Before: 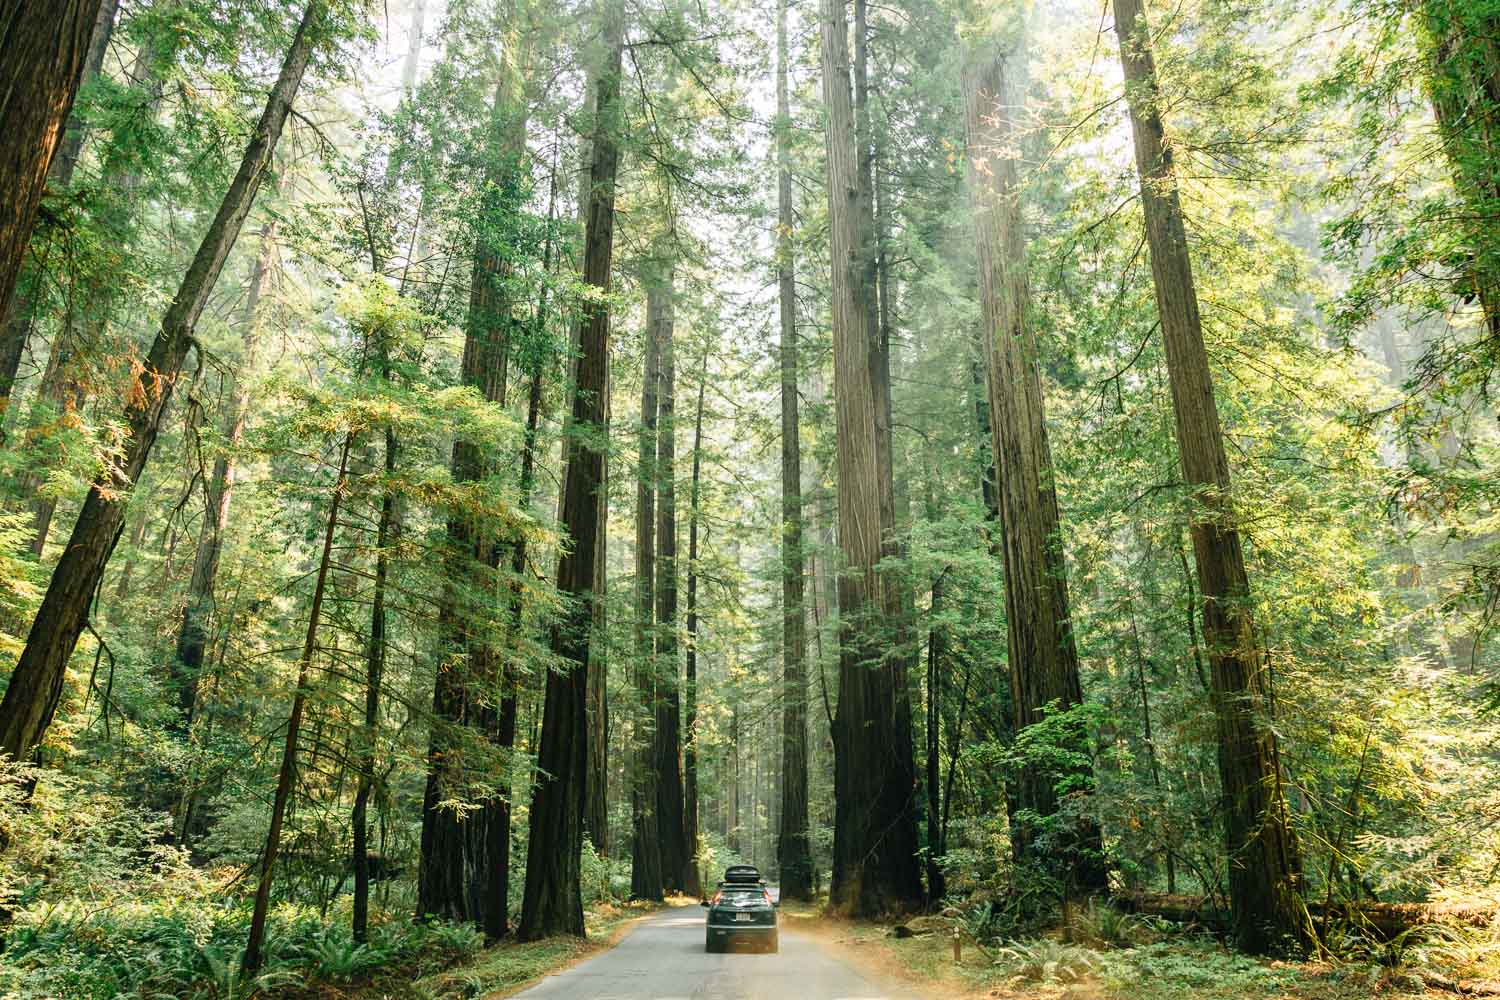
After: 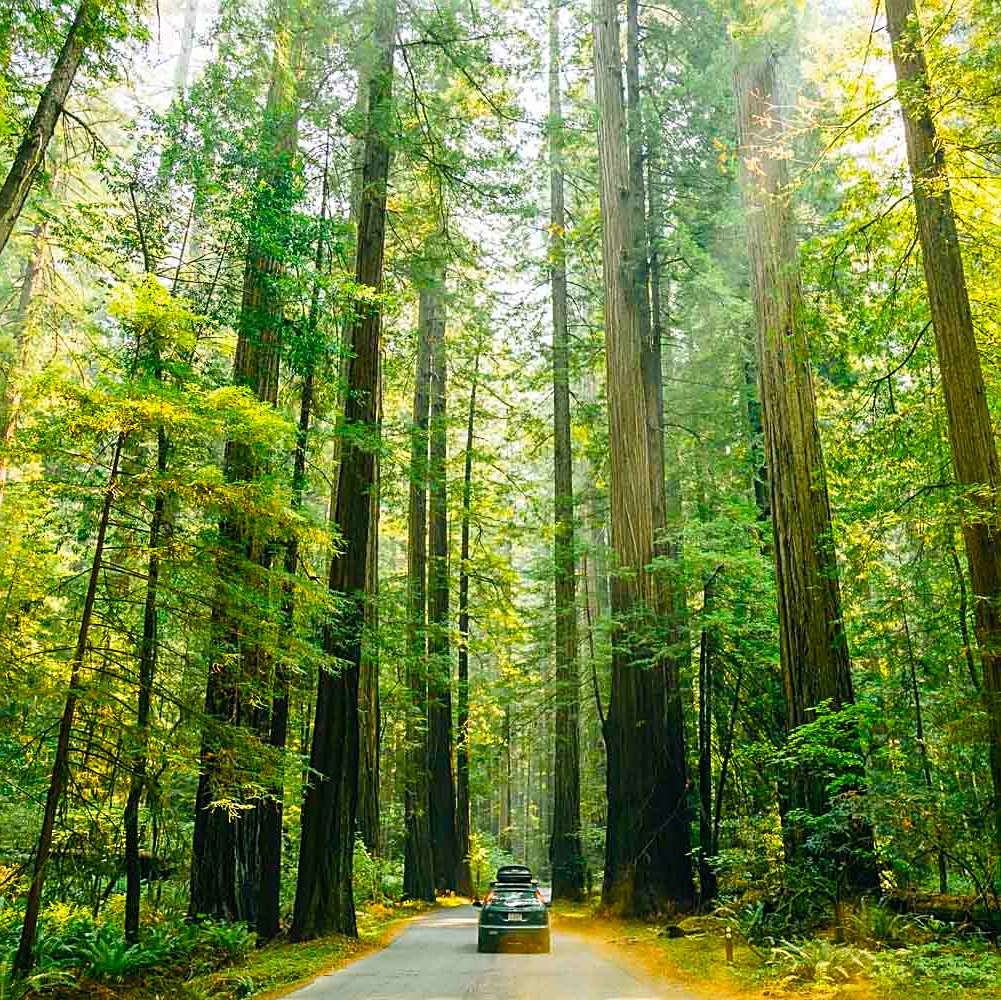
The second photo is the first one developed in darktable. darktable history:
sharpen: on, module defaults
color balance rgb: shadows lift › chroma 1.904%, shadows lift › hue 262.29°, linear chroma grading › global chroma 42.087%, perceptual saturation grading › global saturation 30.473%
crop and rotate: left 15.304%, right 17.921%
